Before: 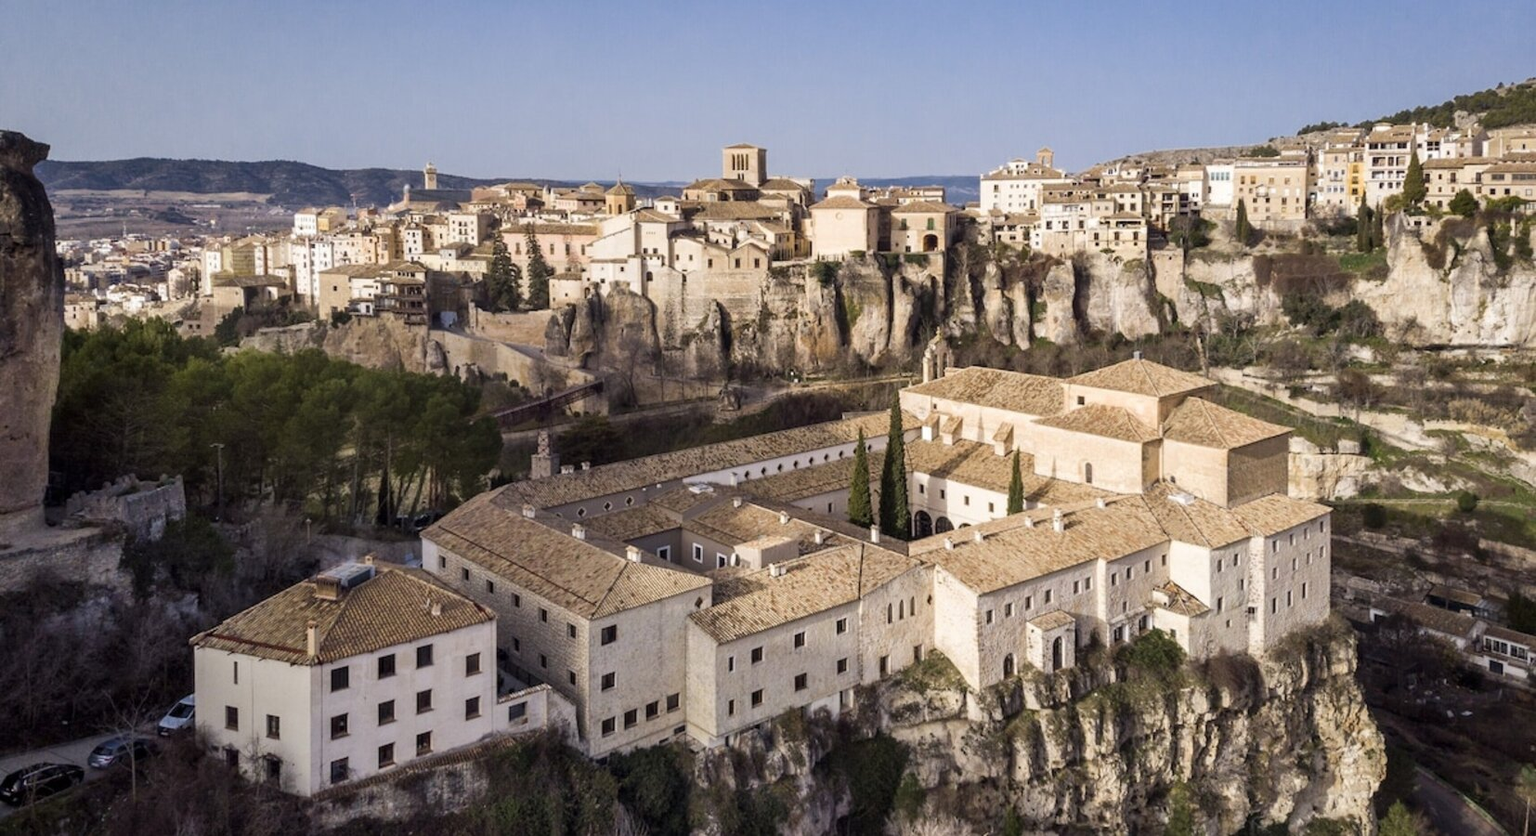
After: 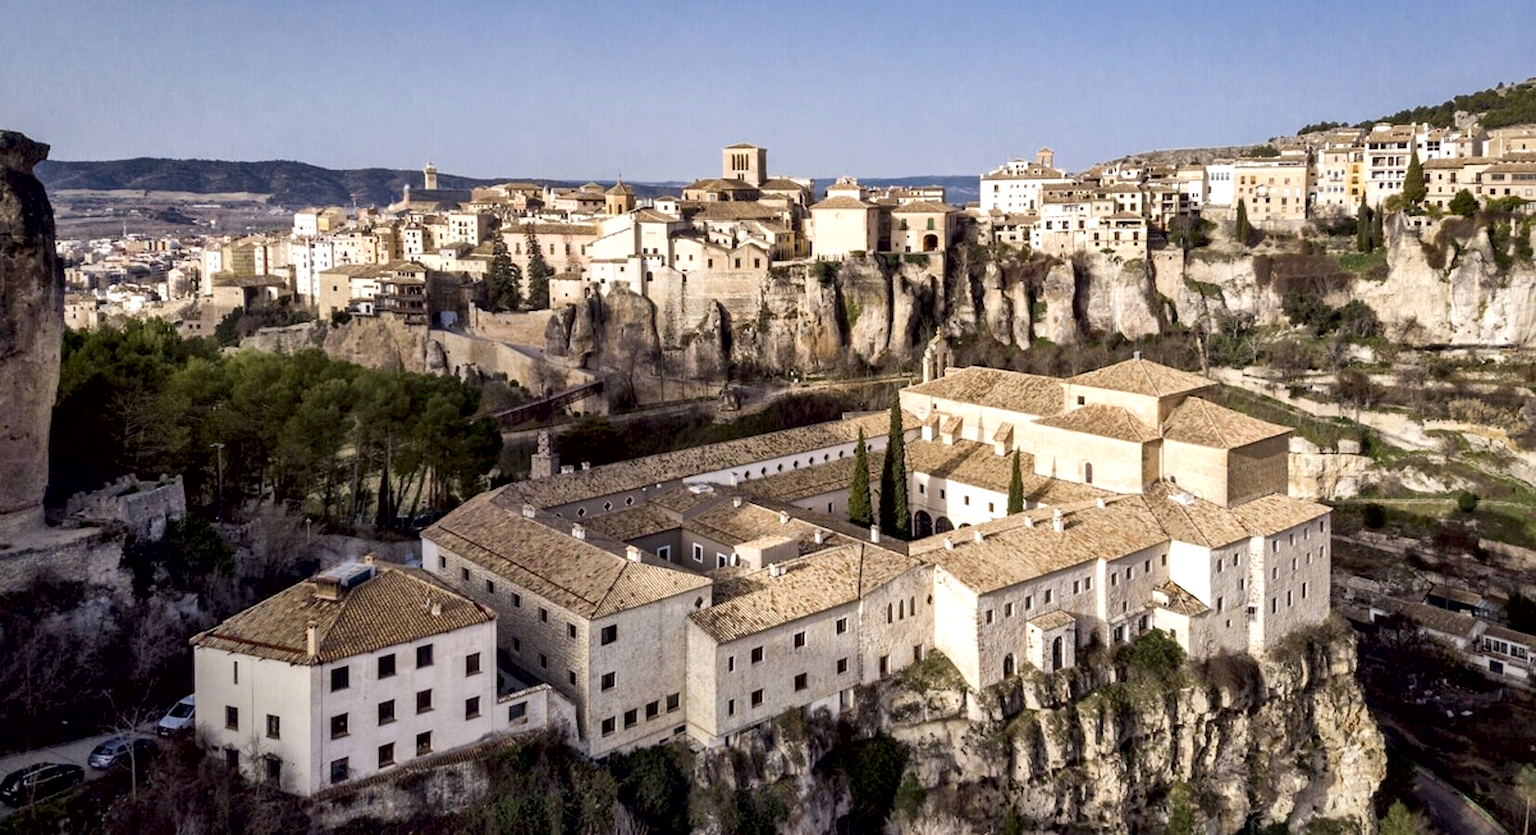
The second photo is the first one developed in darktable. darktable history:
exposure: black level correction 0.007, exposure 0.156 EV, compensate exposure bias true, compensate highlight preservation false
local contrast: mode bilateral grid, contrast 21, coarseness 50, detail 157%, midtone range 0.2
